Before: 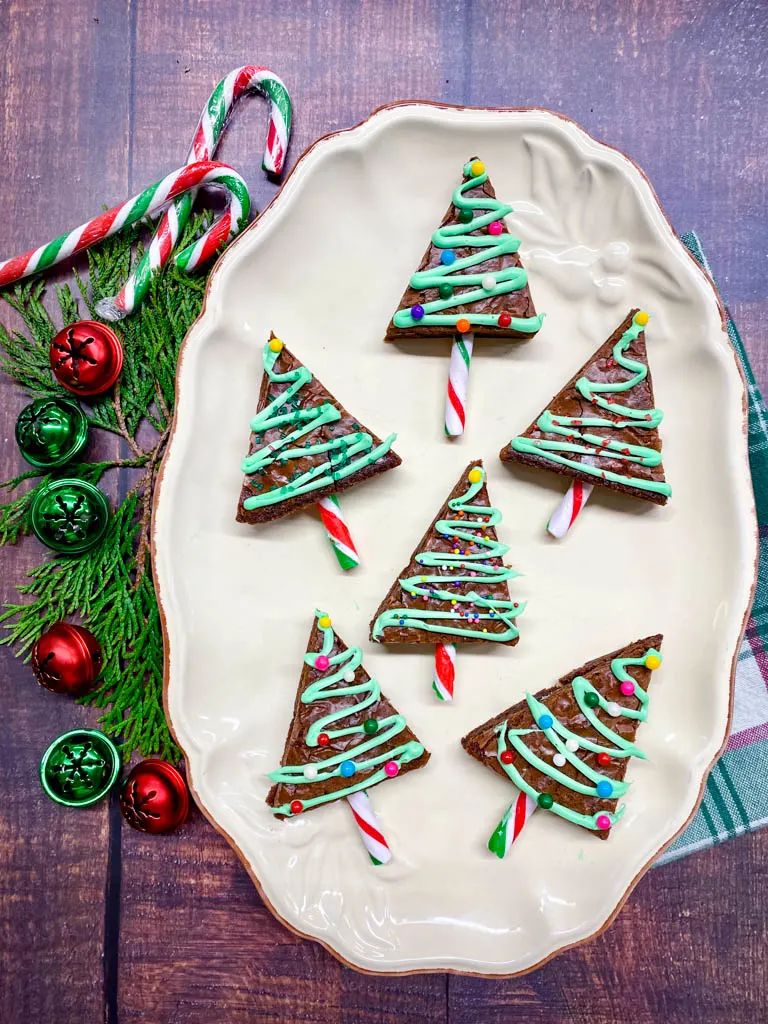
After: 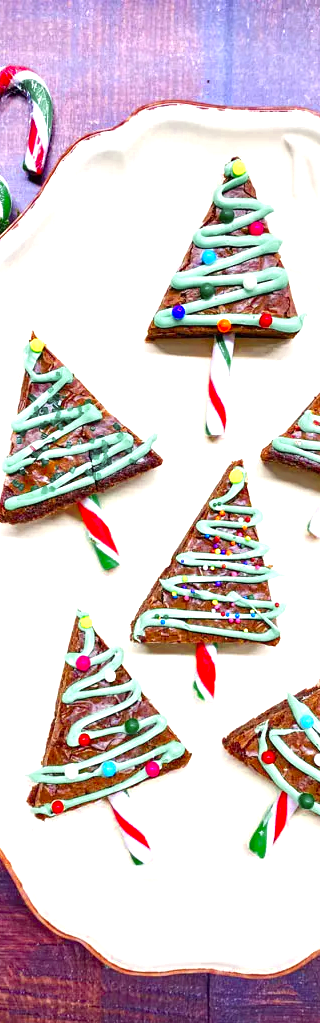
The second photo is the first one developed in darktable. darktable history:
crop: left 31.229%, right 27.105%
exposure: black level correction 0, exposure 0.9 EV, compensate exposure bias true, compensate highlight preservation false
color zones: curves: ch0 [(0.004, 0.305) (0.261, 0.623) (0.389, 0.399) (0.708, 0.571) (0.947, 0.34)]; ch1 [(0.025, 0.645) (0.229, 0.584) (0.326, 0.551) (0.484, 0.262) (0.757, 0.643)]
tone equalizer: on, module defaults
